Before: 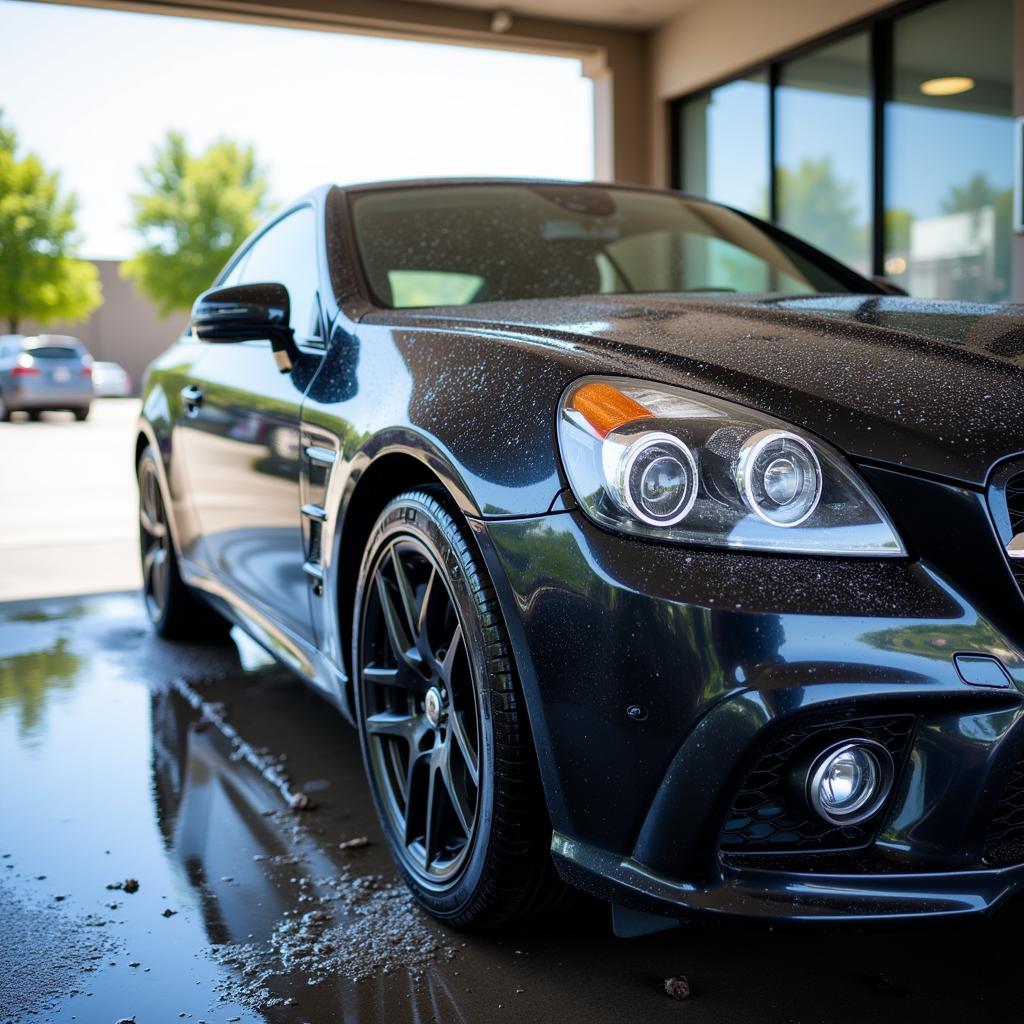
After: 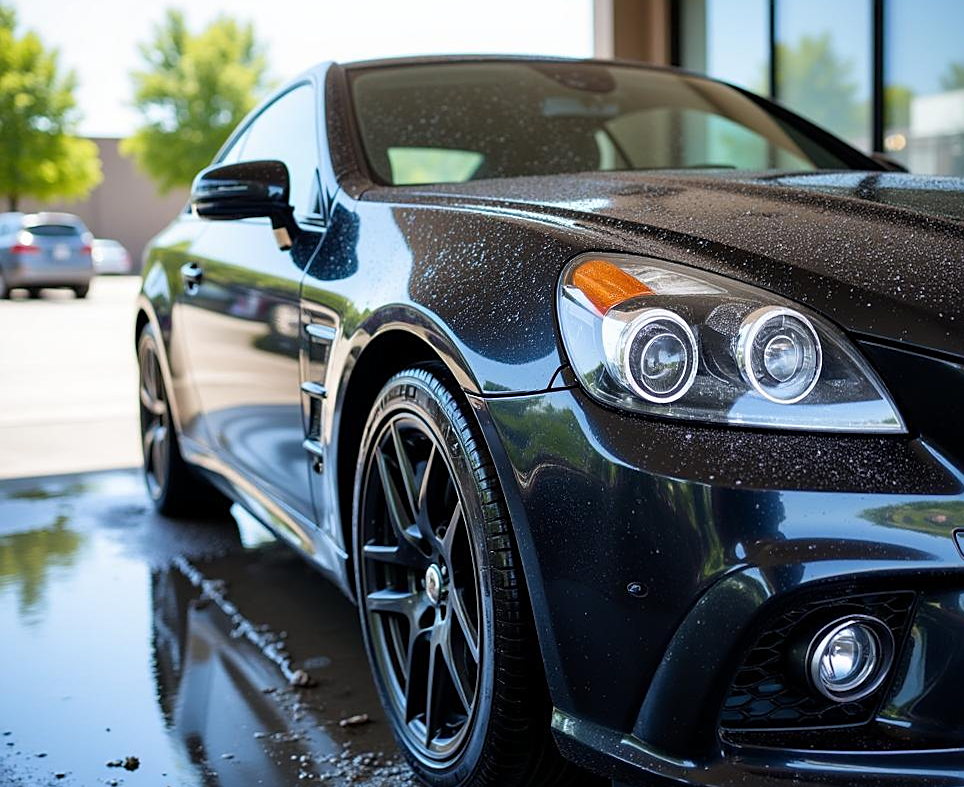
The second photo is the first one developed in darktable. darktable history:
crop and rotate: angle 0.072°, top 11.98%, right 5.645%, bottom 11.044%
sharpen: on, module defaults
